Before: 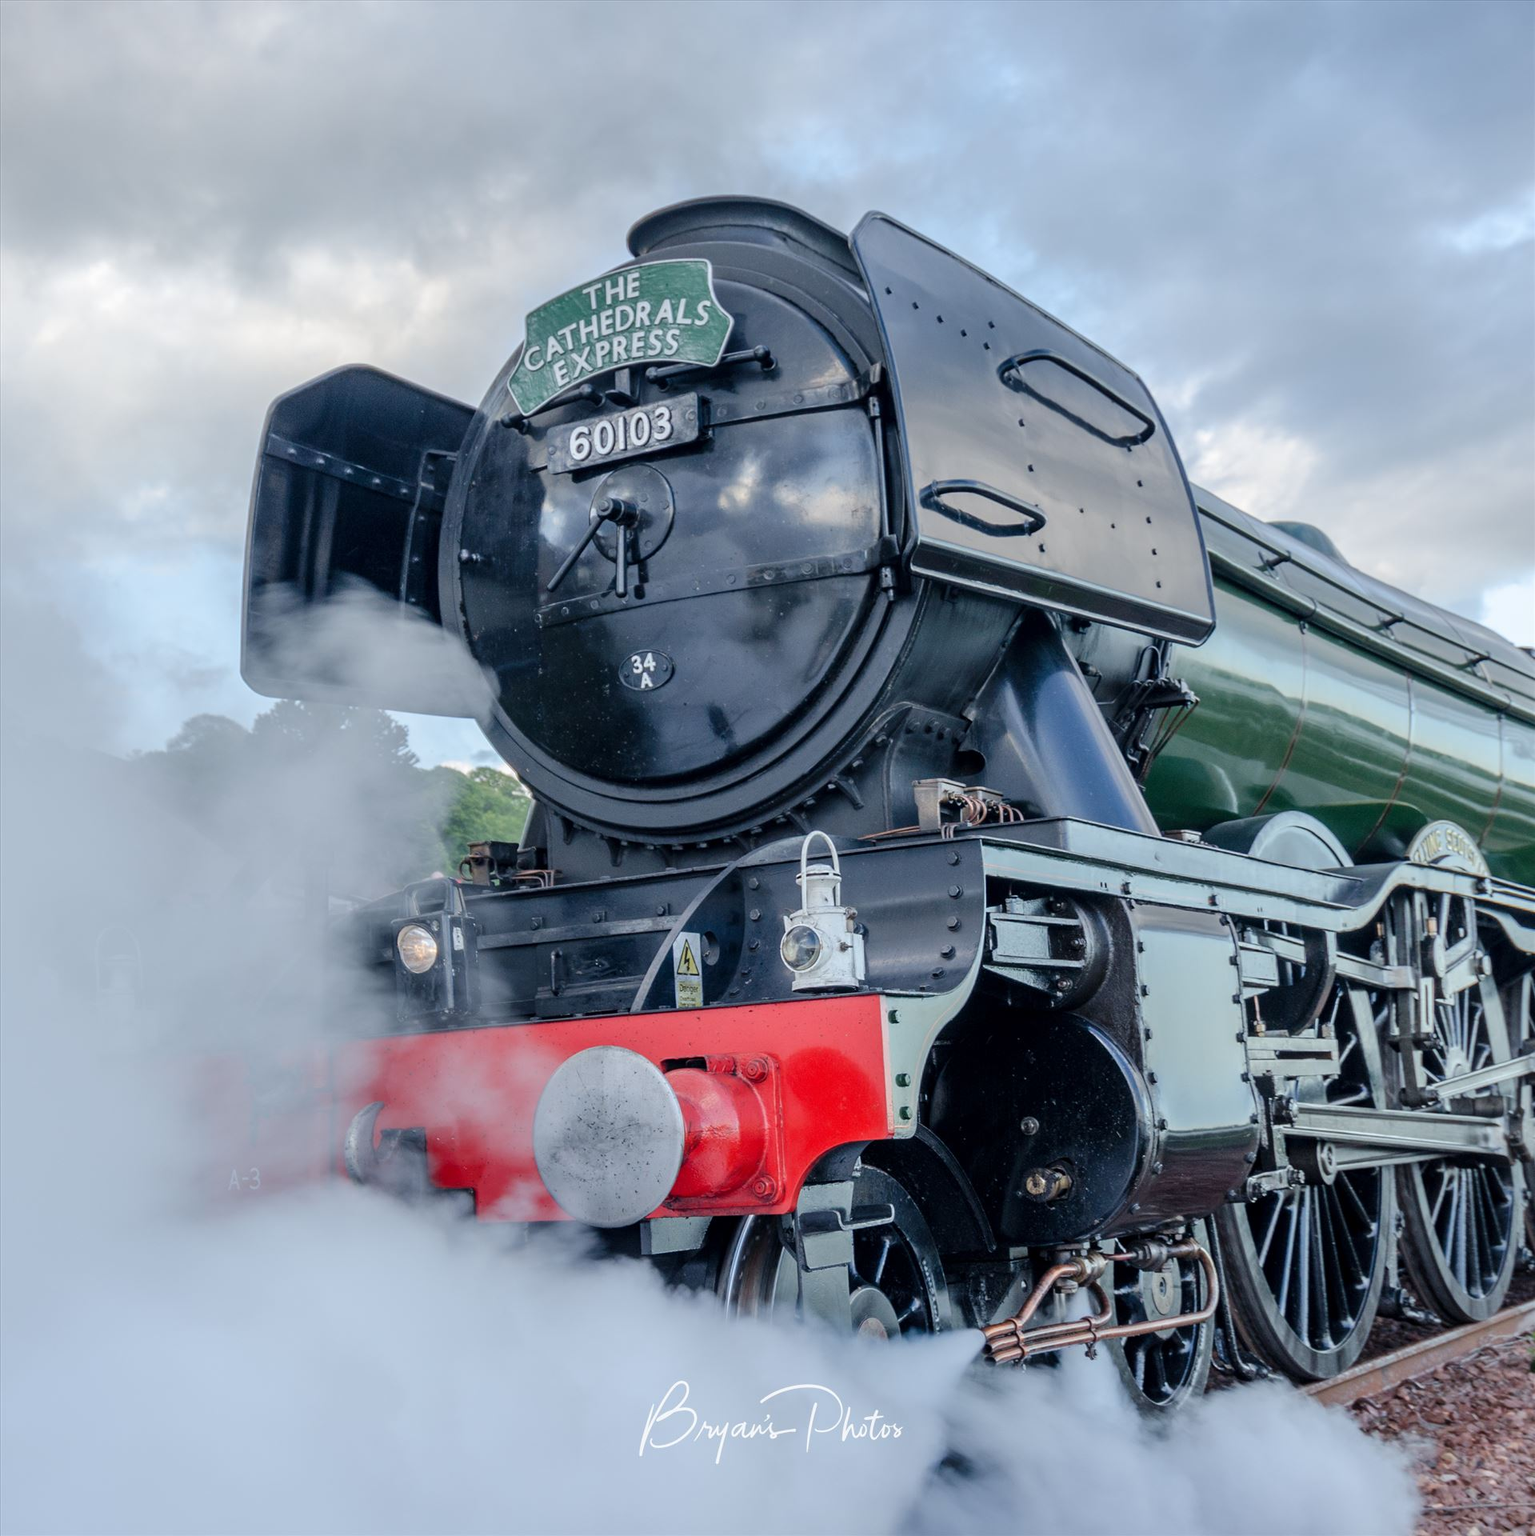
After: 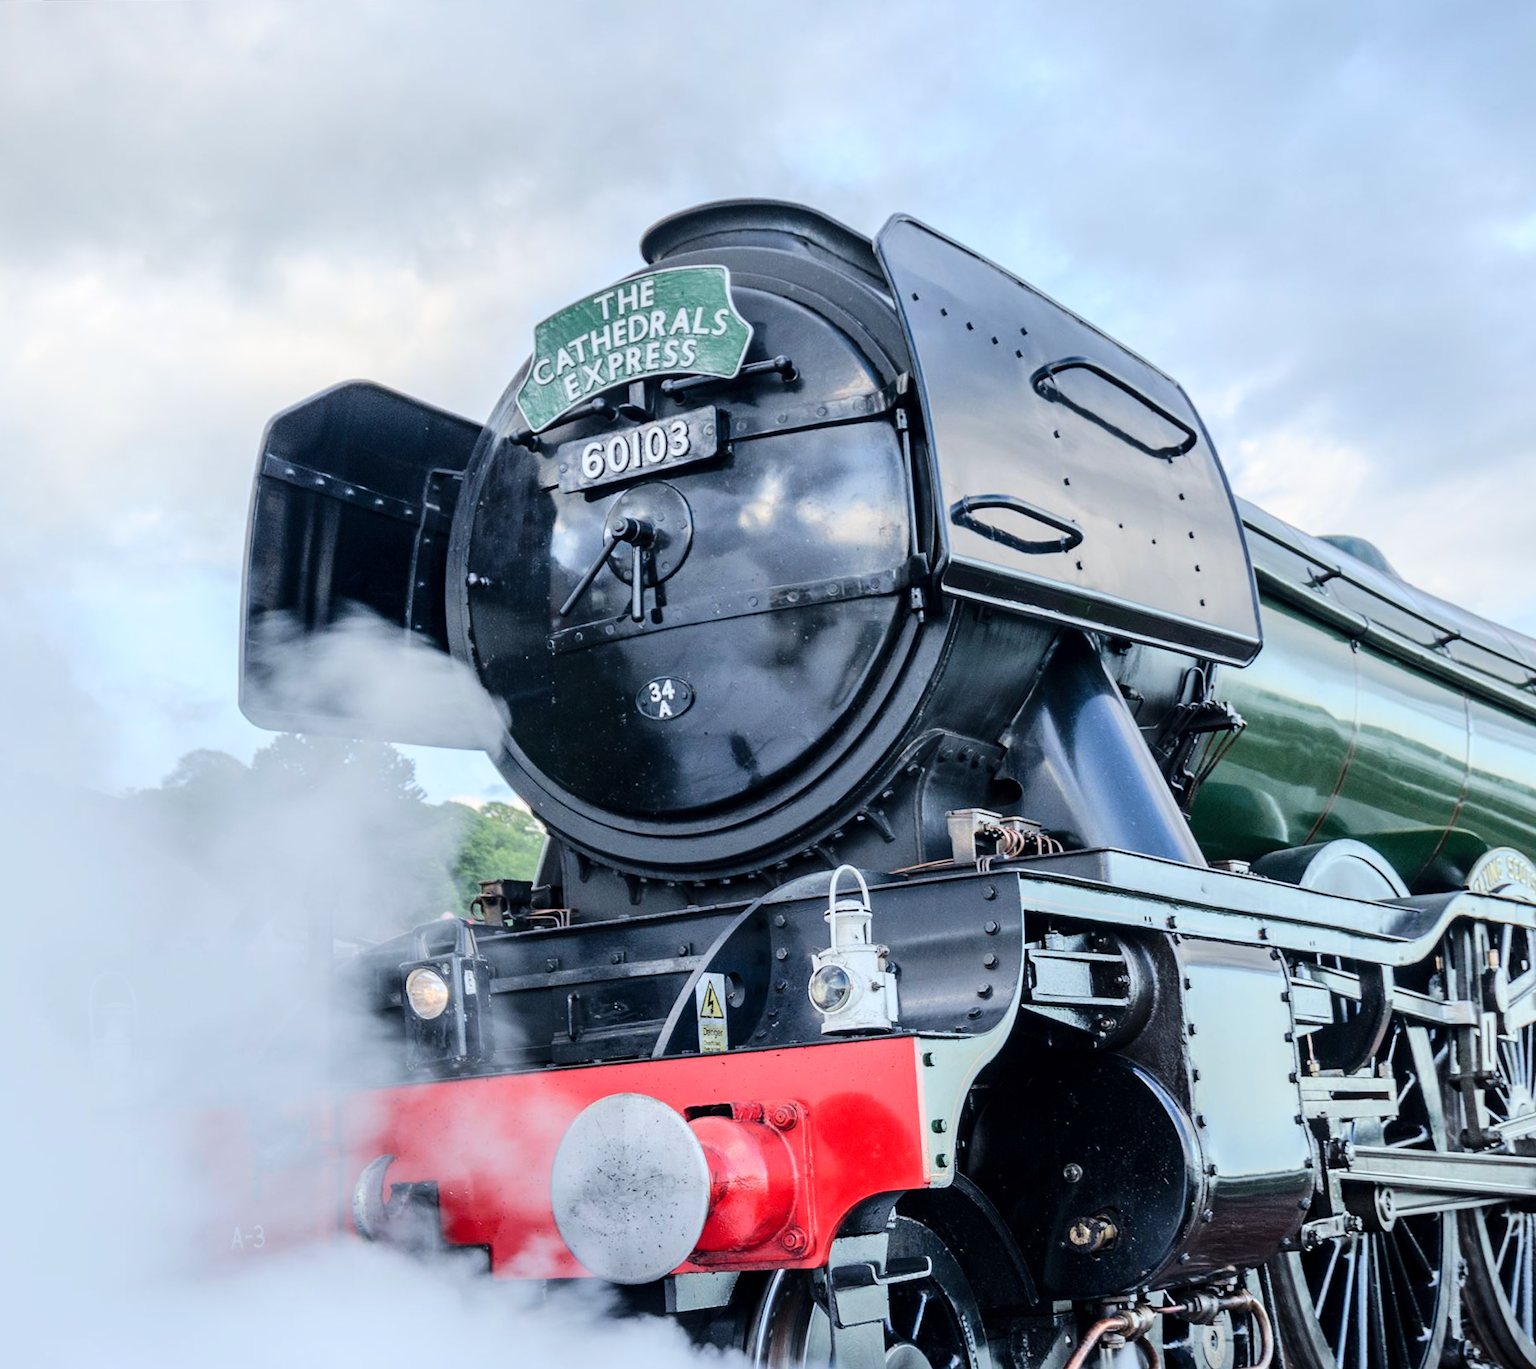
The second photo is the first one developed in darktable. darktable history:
crop and rotate: angle 0.581°, left 0.388%, right 3.415%, bottom 14.25%
base curve: curves: ch0 [(0, 0) (0.032, 0.025) (0.121, 0.166) (0.206, 0.329) (0.605, 0.79) (1, 1)]
